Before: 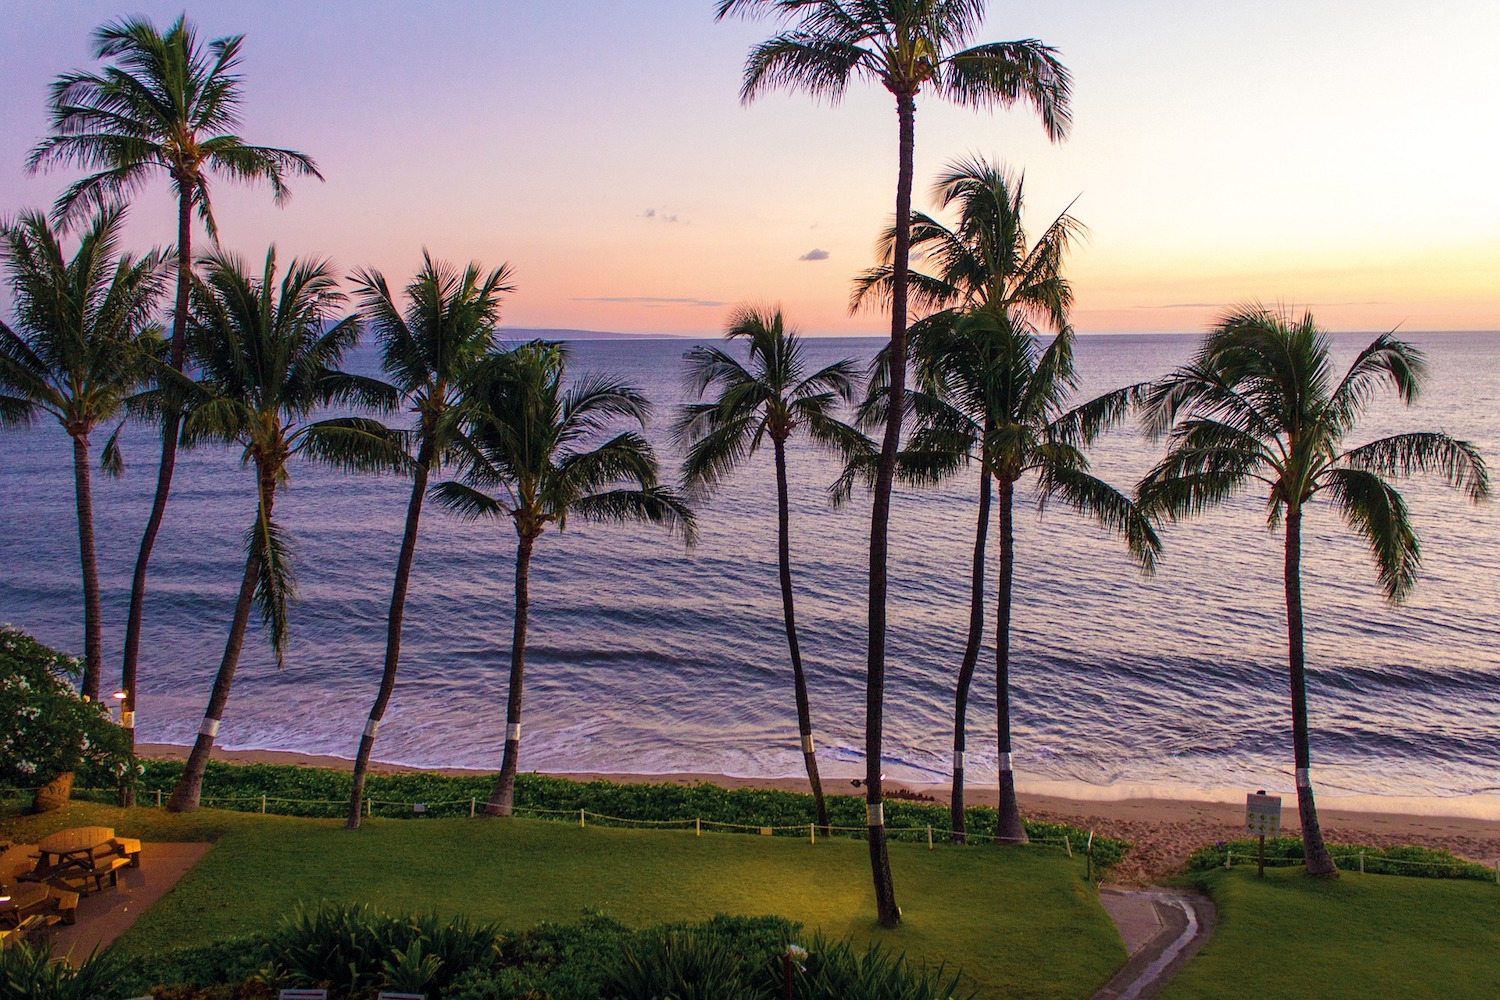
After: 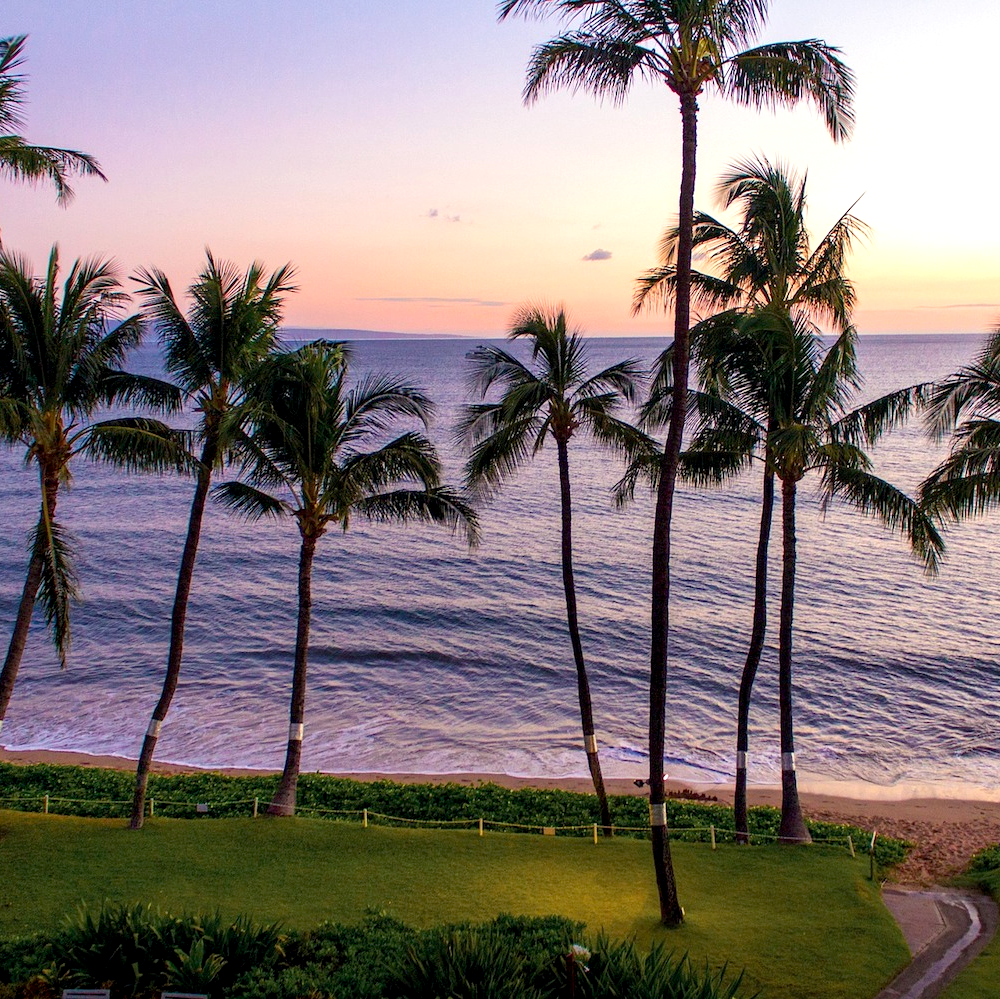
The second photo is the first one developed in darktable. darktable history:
crop and rotate: left 14.485%, right 18.784%
exposure: black level correction 0.005, exposure 0.287 EV, compensate highlight preservation false
